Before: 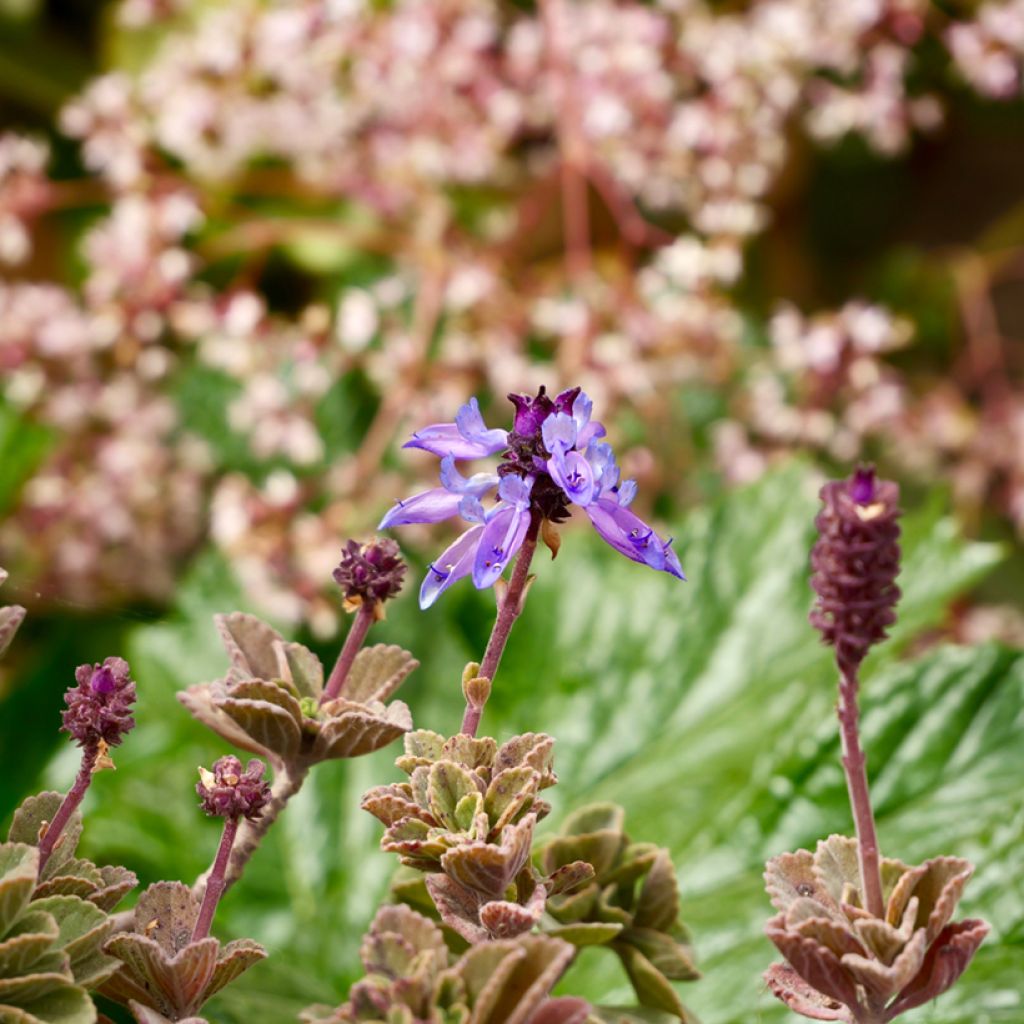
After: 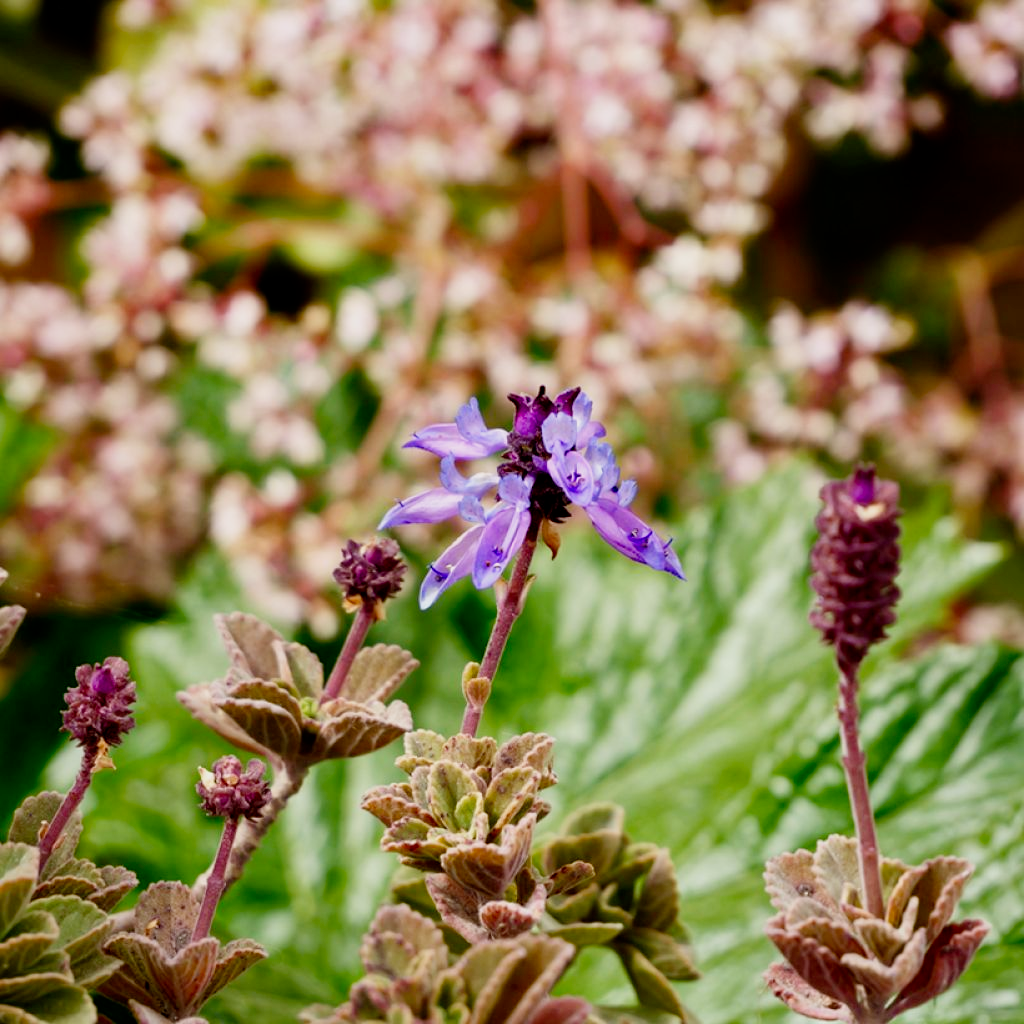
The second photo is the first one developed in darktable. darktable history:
filmic rgb: black relative exposure -11.8 EV, white relative exposure 5.45 EV, hardness 4.49, latitude 49.21%, contrast 1.145, preserve chrominance no, color science v5 (2021)
